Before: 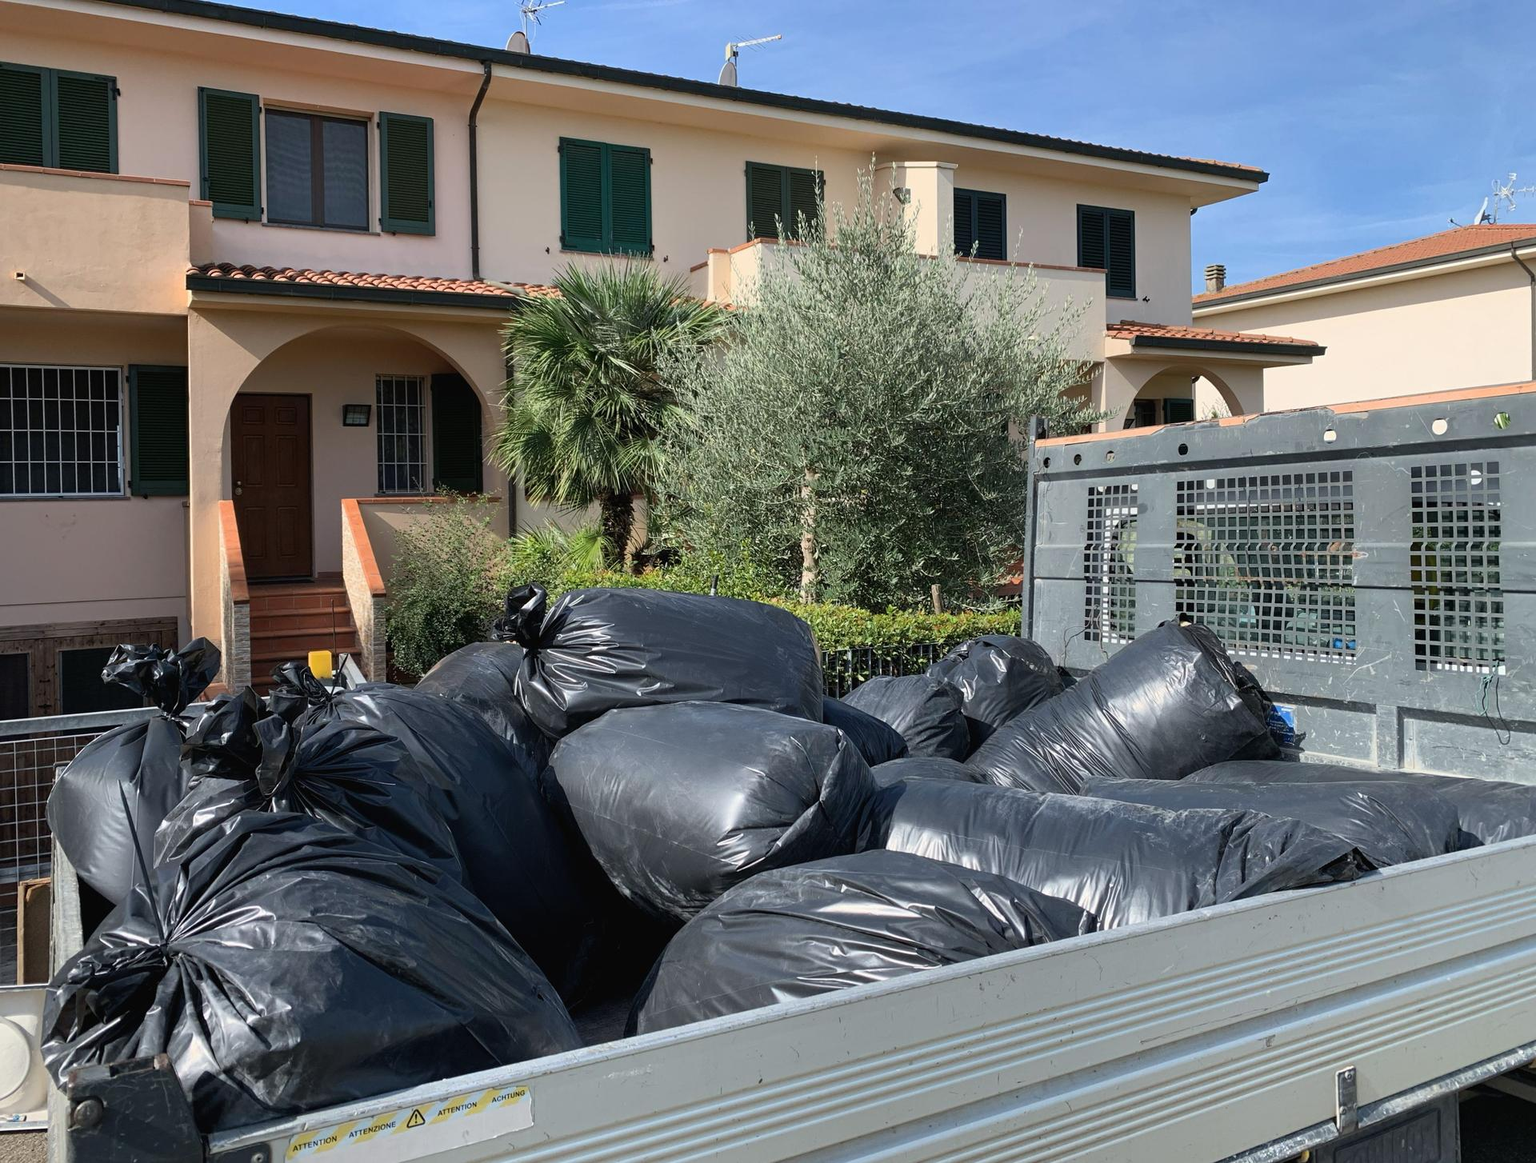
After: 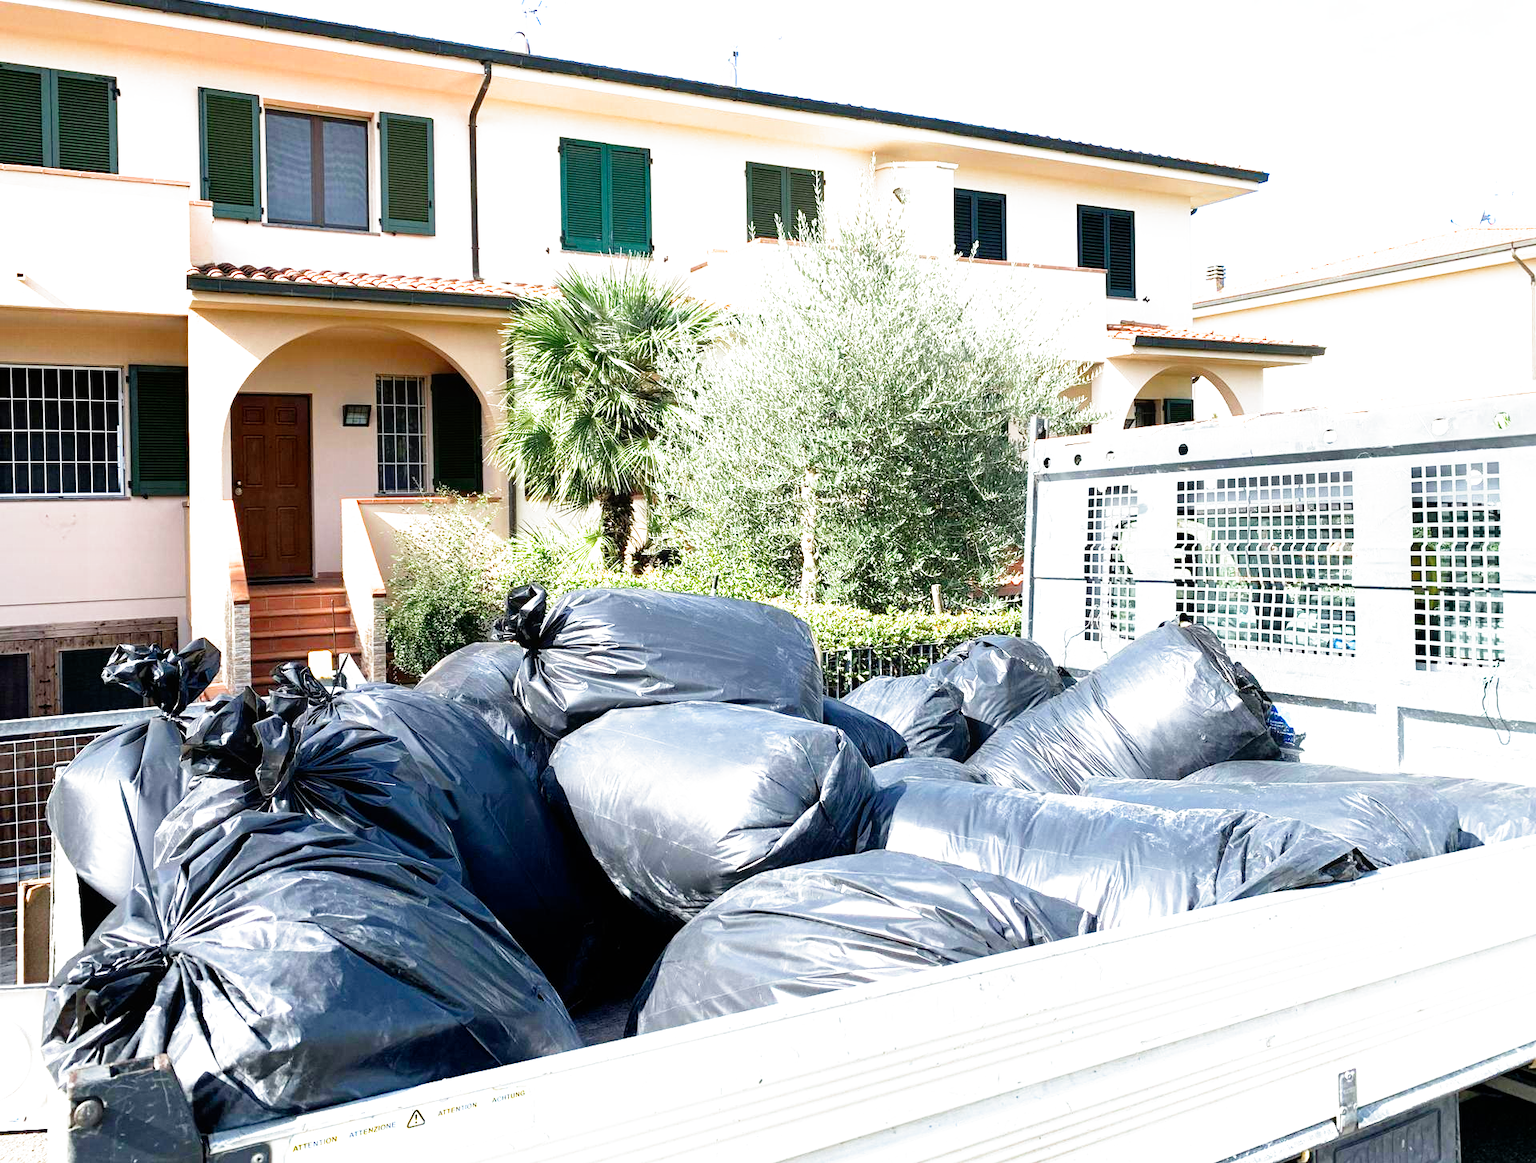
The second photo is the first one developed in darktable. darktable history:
contrast equalizer: octaves 7, y [[0.6 ×6], [0.55 ×6], [0 ×6], [0 ×6], [0 ×6]], mix -0.3
exposure: exposure 0.943 EV, compensate highlight preservation false
filmic rgb: middle gray luminance 8.8%, black relative exposure -6.3 EV, white relative exposure 2.7 EV, threshold 6 EV, target black luminance 0%, hardness 4.74, latitude 73.47%, contrast 1.332, shadows ↔ highlights balance 10.13%, add noise in highlights 0, preserve chrominance no, color science v3 (2019), use custom middle-gray values true, iterations of high-quality reconstruction 0, contrast in highlights soft, enable highlight reconstruction true
